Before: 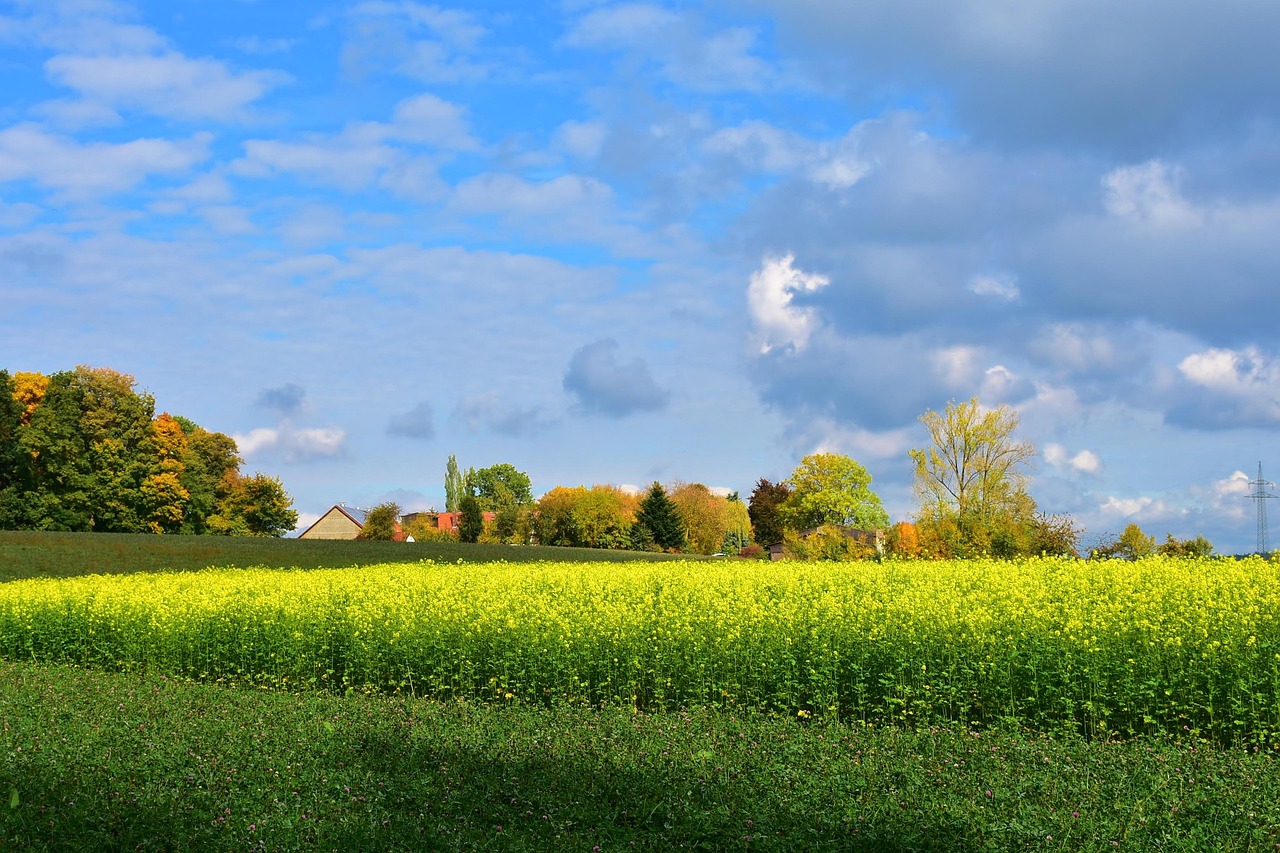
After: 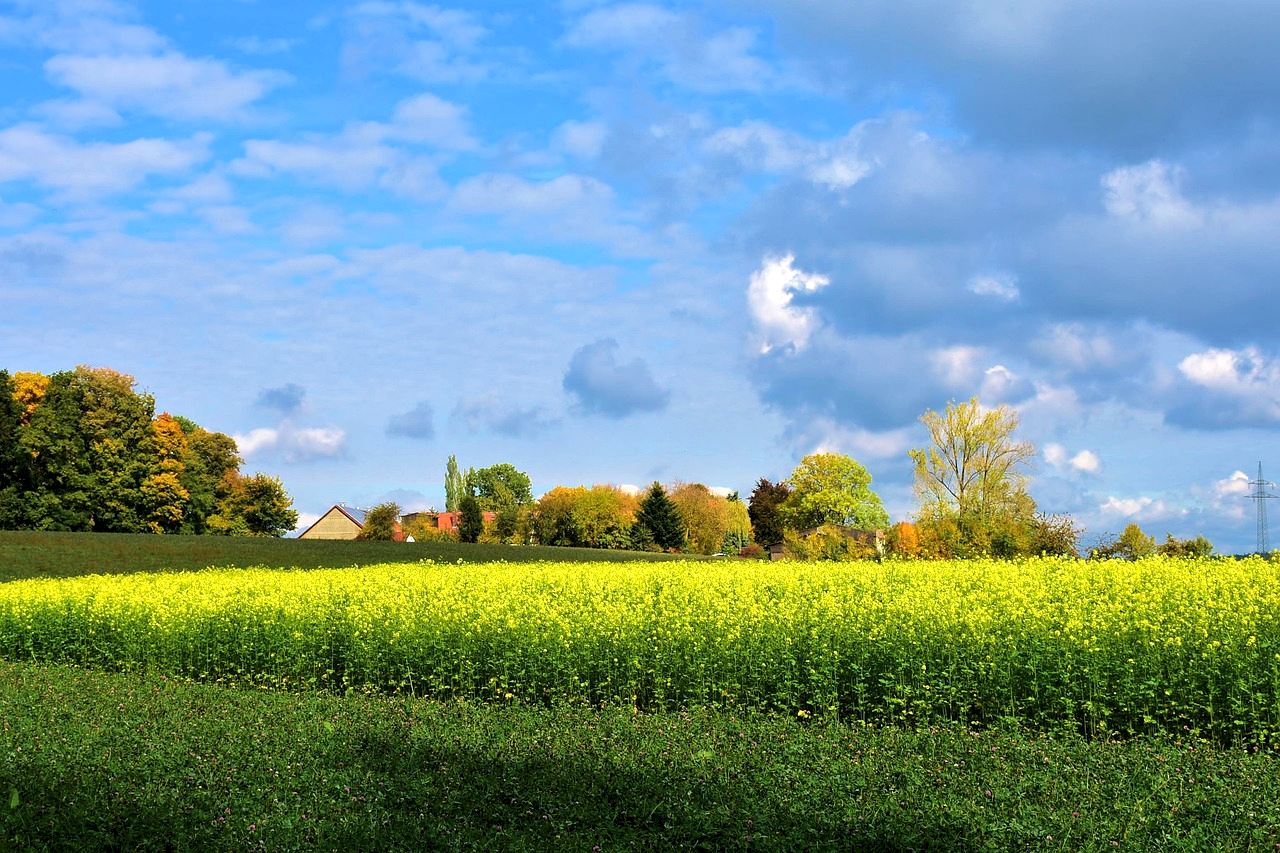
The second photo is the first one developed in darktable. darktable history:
velvia: on, module defaults
levels: levels [0.062, 0.494, 0.925]
